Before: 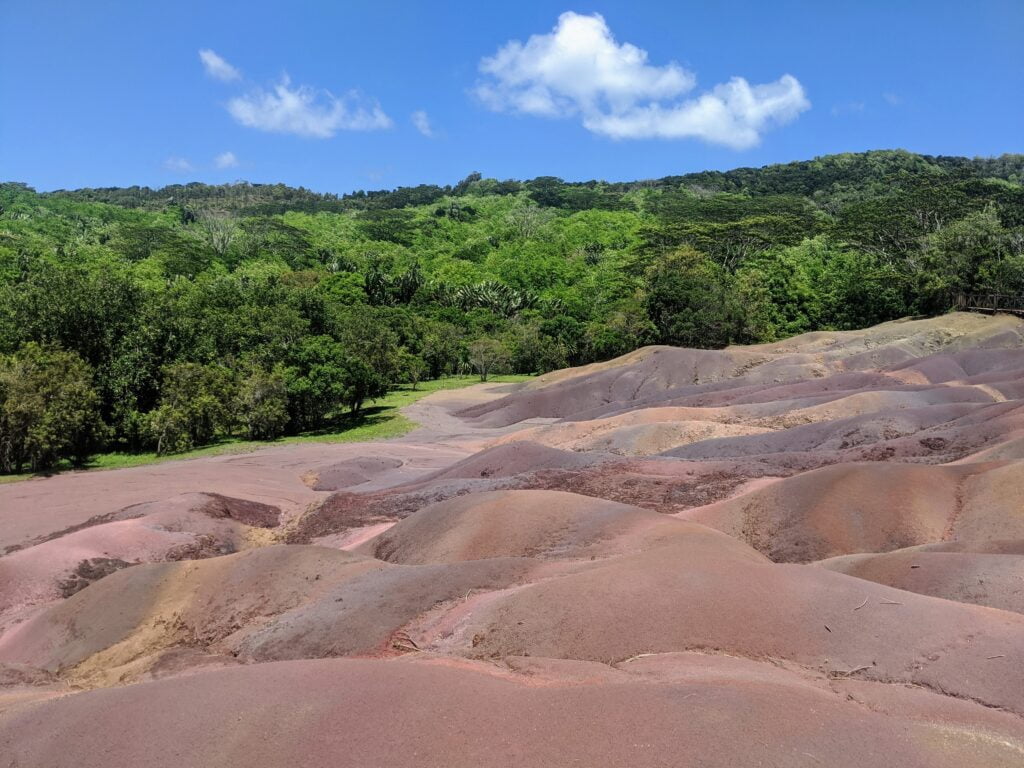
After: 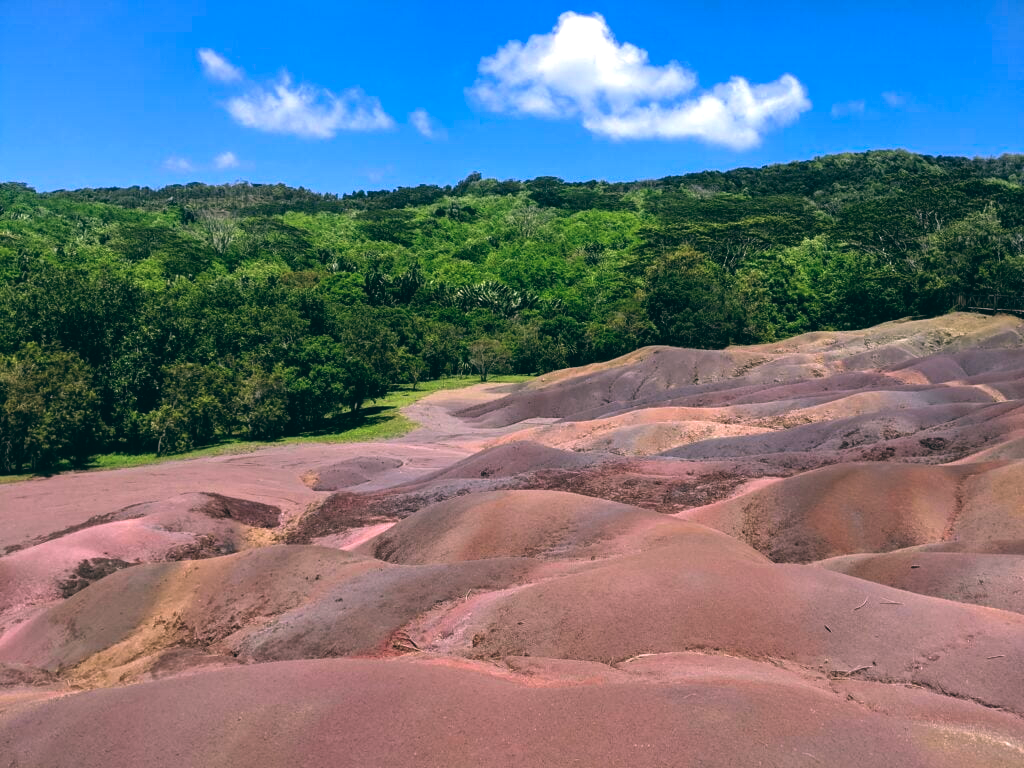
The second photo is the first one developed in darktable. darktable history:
color balance: lift [1.016, 0.983, 1, 1.017], gamma [0.78, 1.018, 1.043, 0.957], gain [0.786, 1.063, 0.937, 1.017], input saturation 118.26%, contrast 13.43%, contrast fulcrum 21.62%, output saturation 82.76%
exposure: black level correction 0, exposure 0.5 EV, compensate exposure bias true, compensate highlight preservation false
